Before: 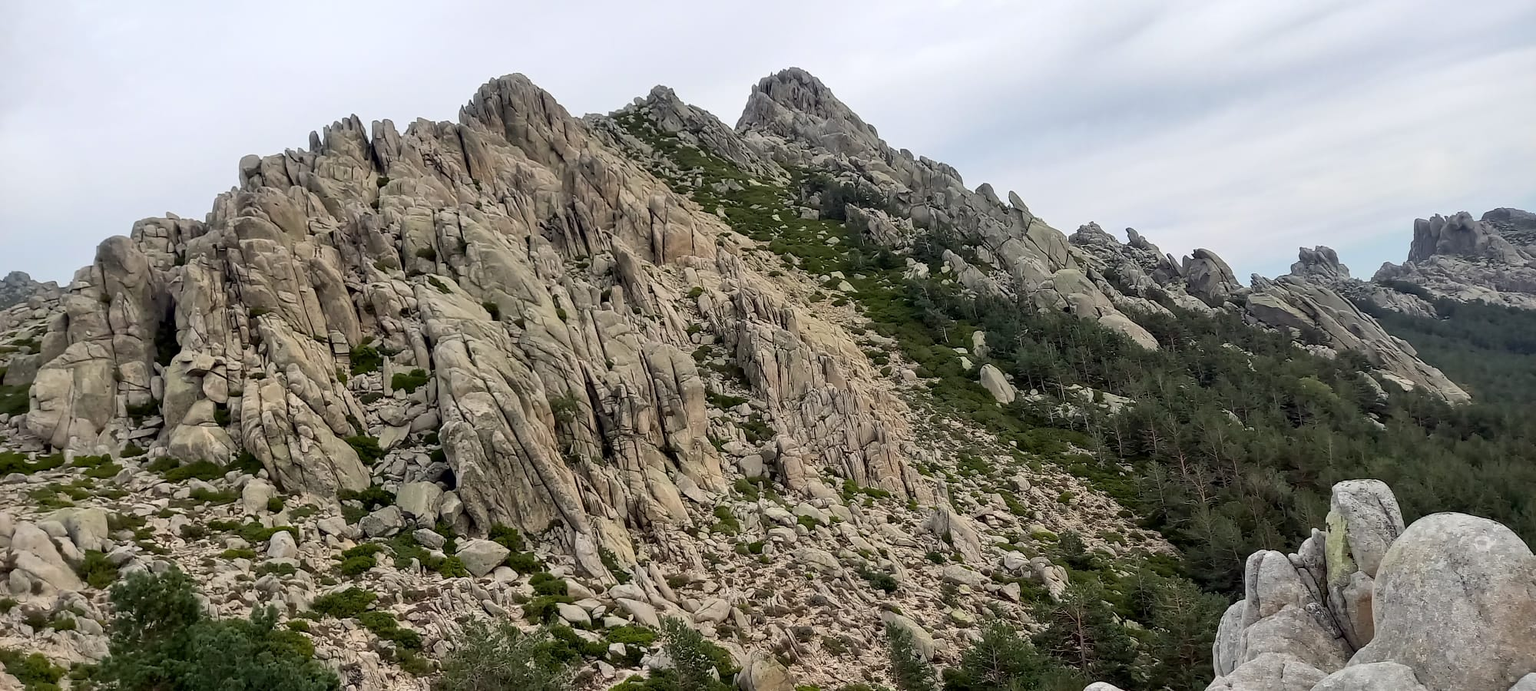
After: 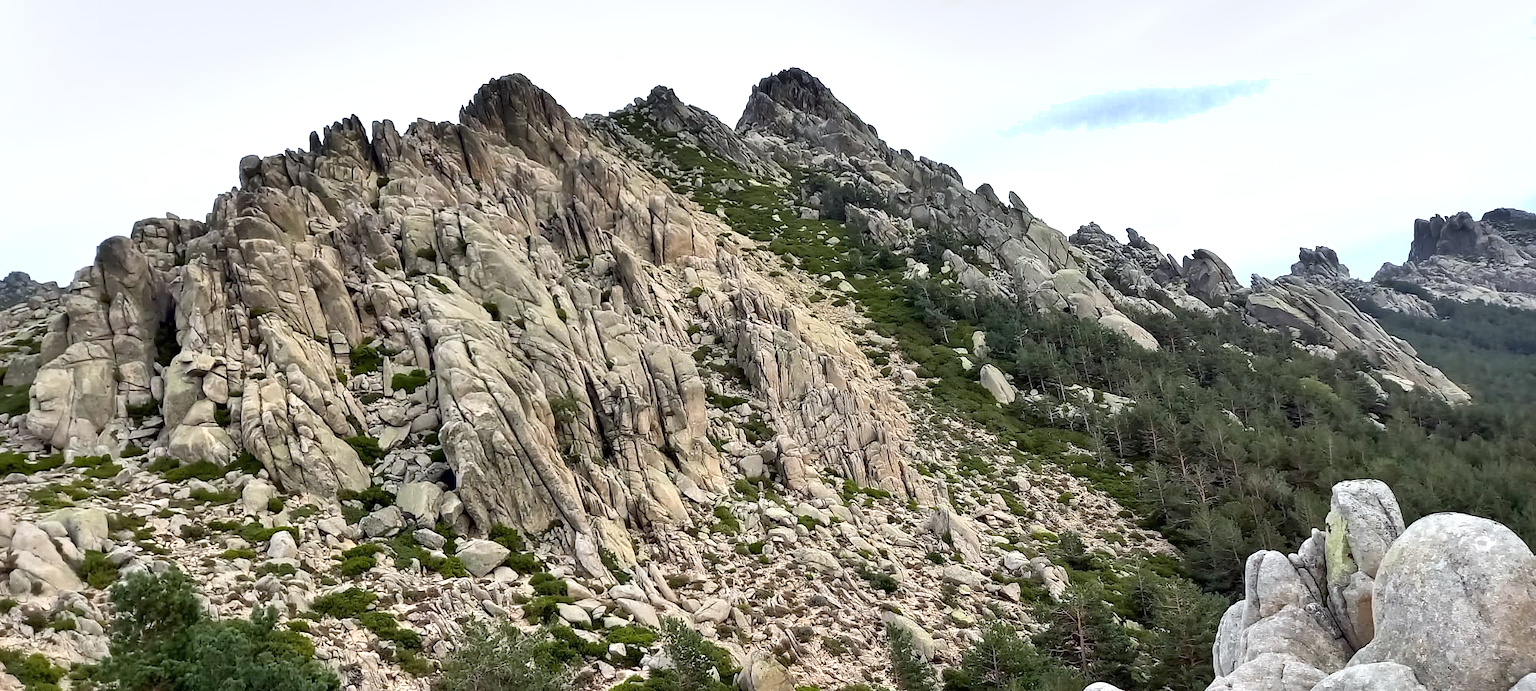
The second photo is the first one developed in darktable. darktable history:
shadows and highlights: radius 118.69, shadows 42.21, highlights -61.56, soften with gaussian
exposure: black level correction 0, exposure 0.7 EV, compensate exposure bias true, compensate highlight preservation false
white balance: red 0.98, blue 1.034
